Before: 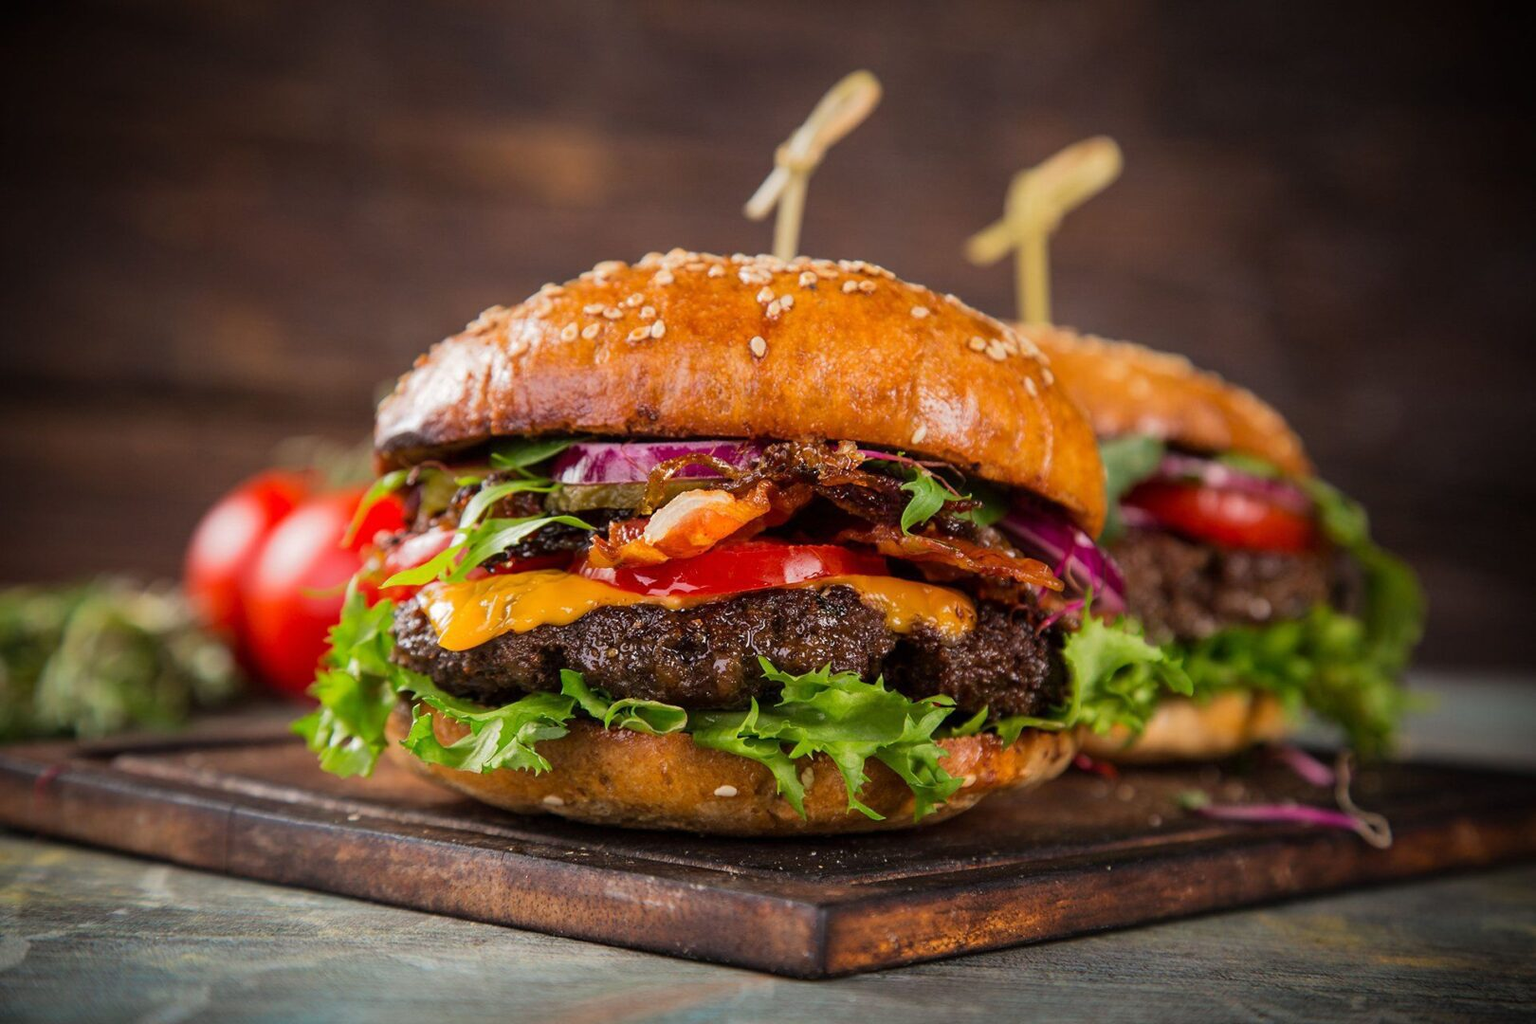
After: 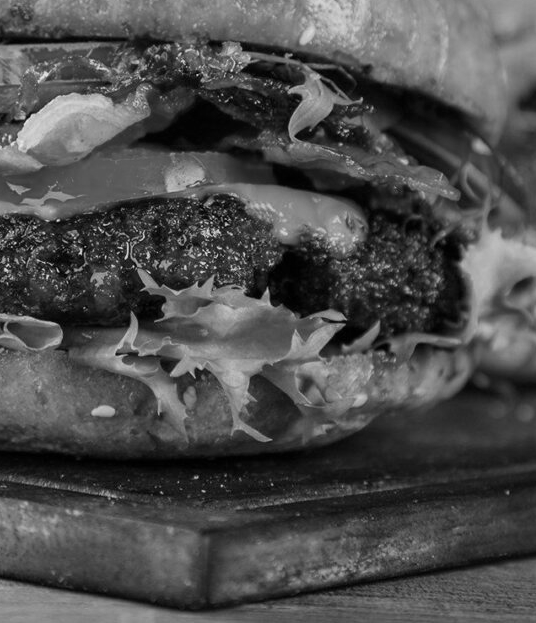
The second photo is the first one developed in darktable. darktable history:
monochrome: a -35.87, b 49.73, size 1.7
crop: left 40.878%, top 39.176%, right 25.993%, bottom 3.081%
tone equalizer: on, module defaults
